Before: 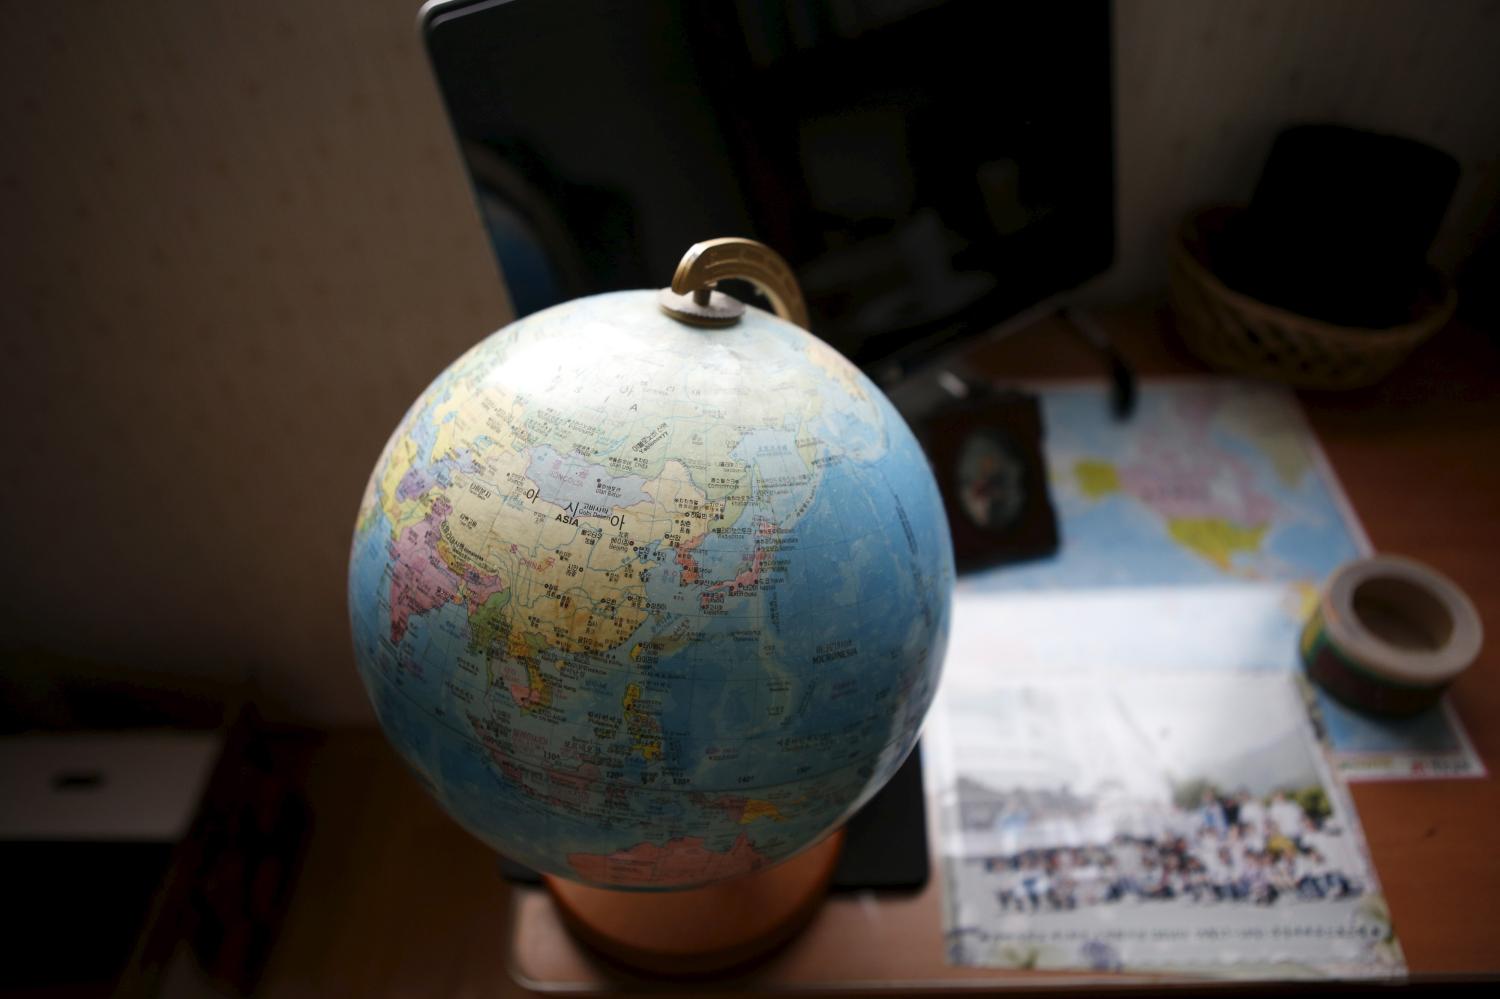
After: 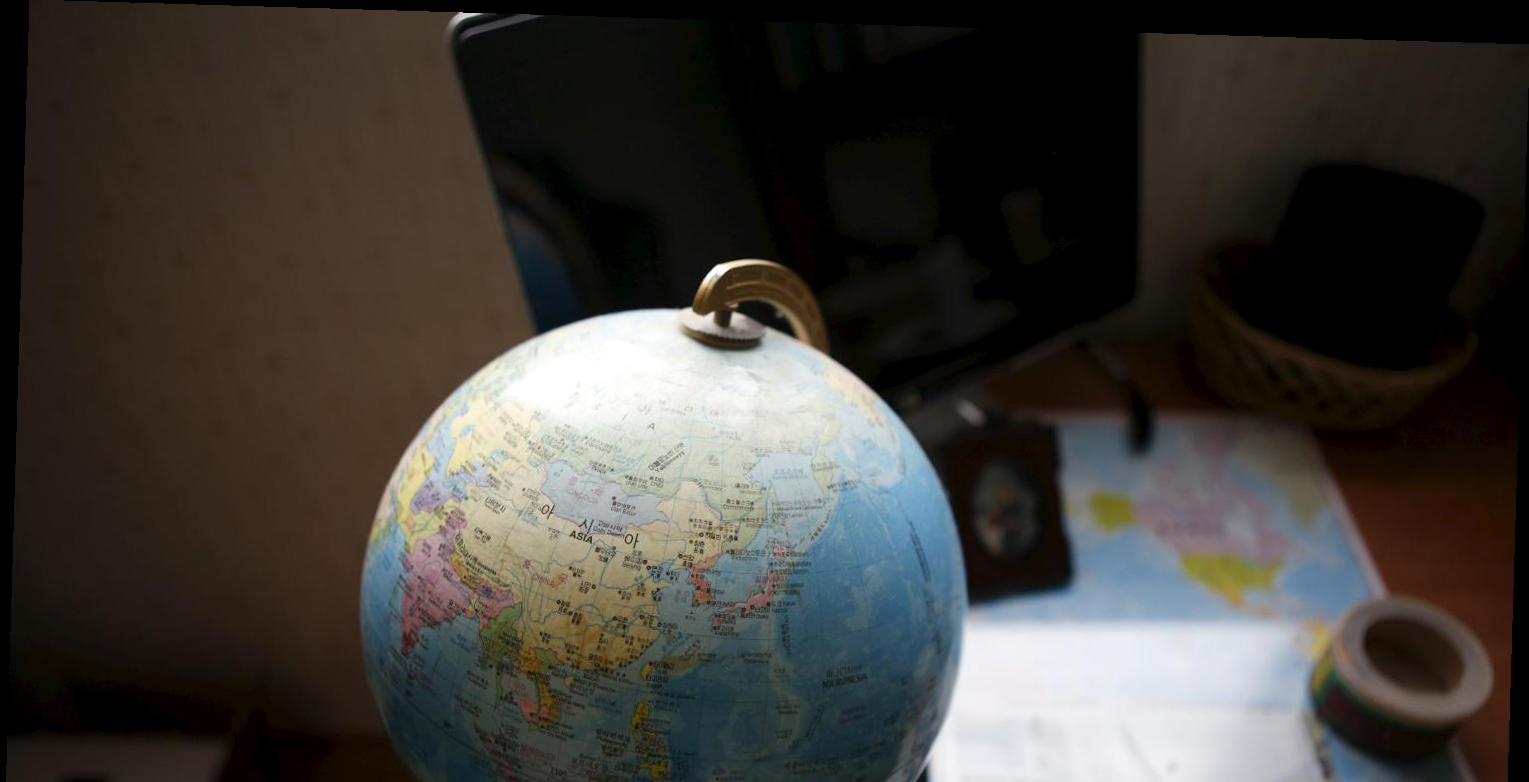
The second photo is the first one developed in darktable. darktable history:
crop: bottom 24.988%
rotate and perspective: rotation 1.72°, automatic cropping off
